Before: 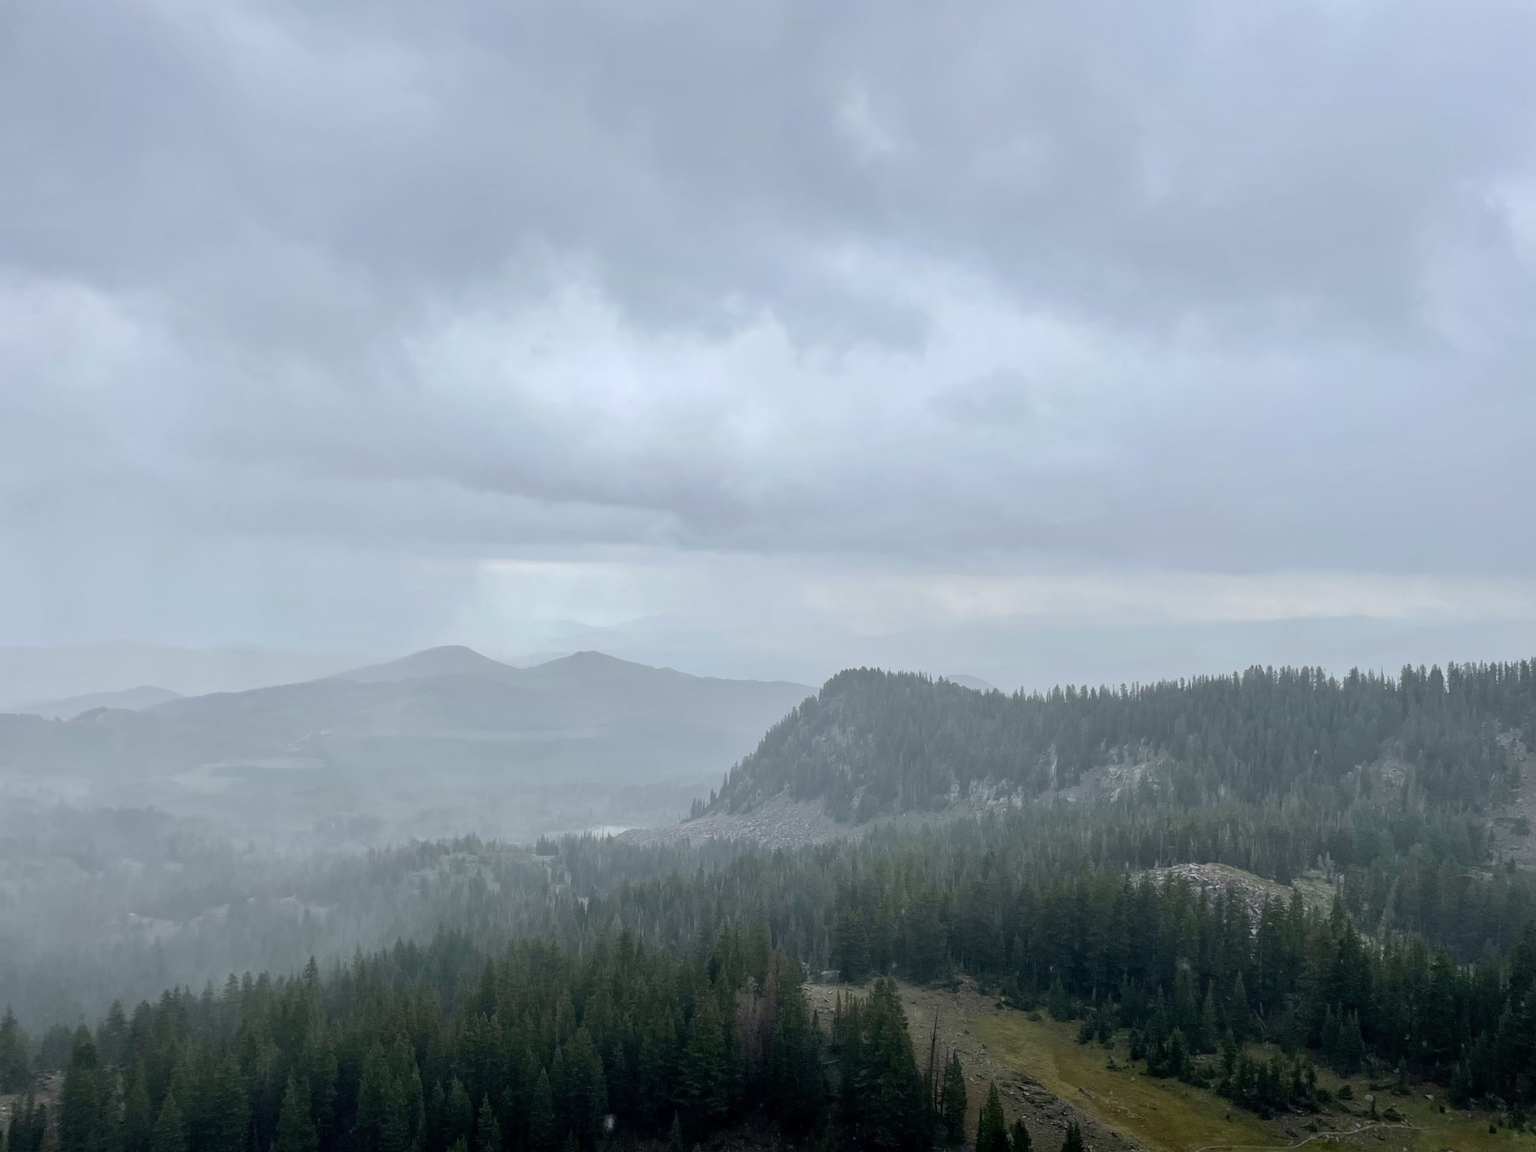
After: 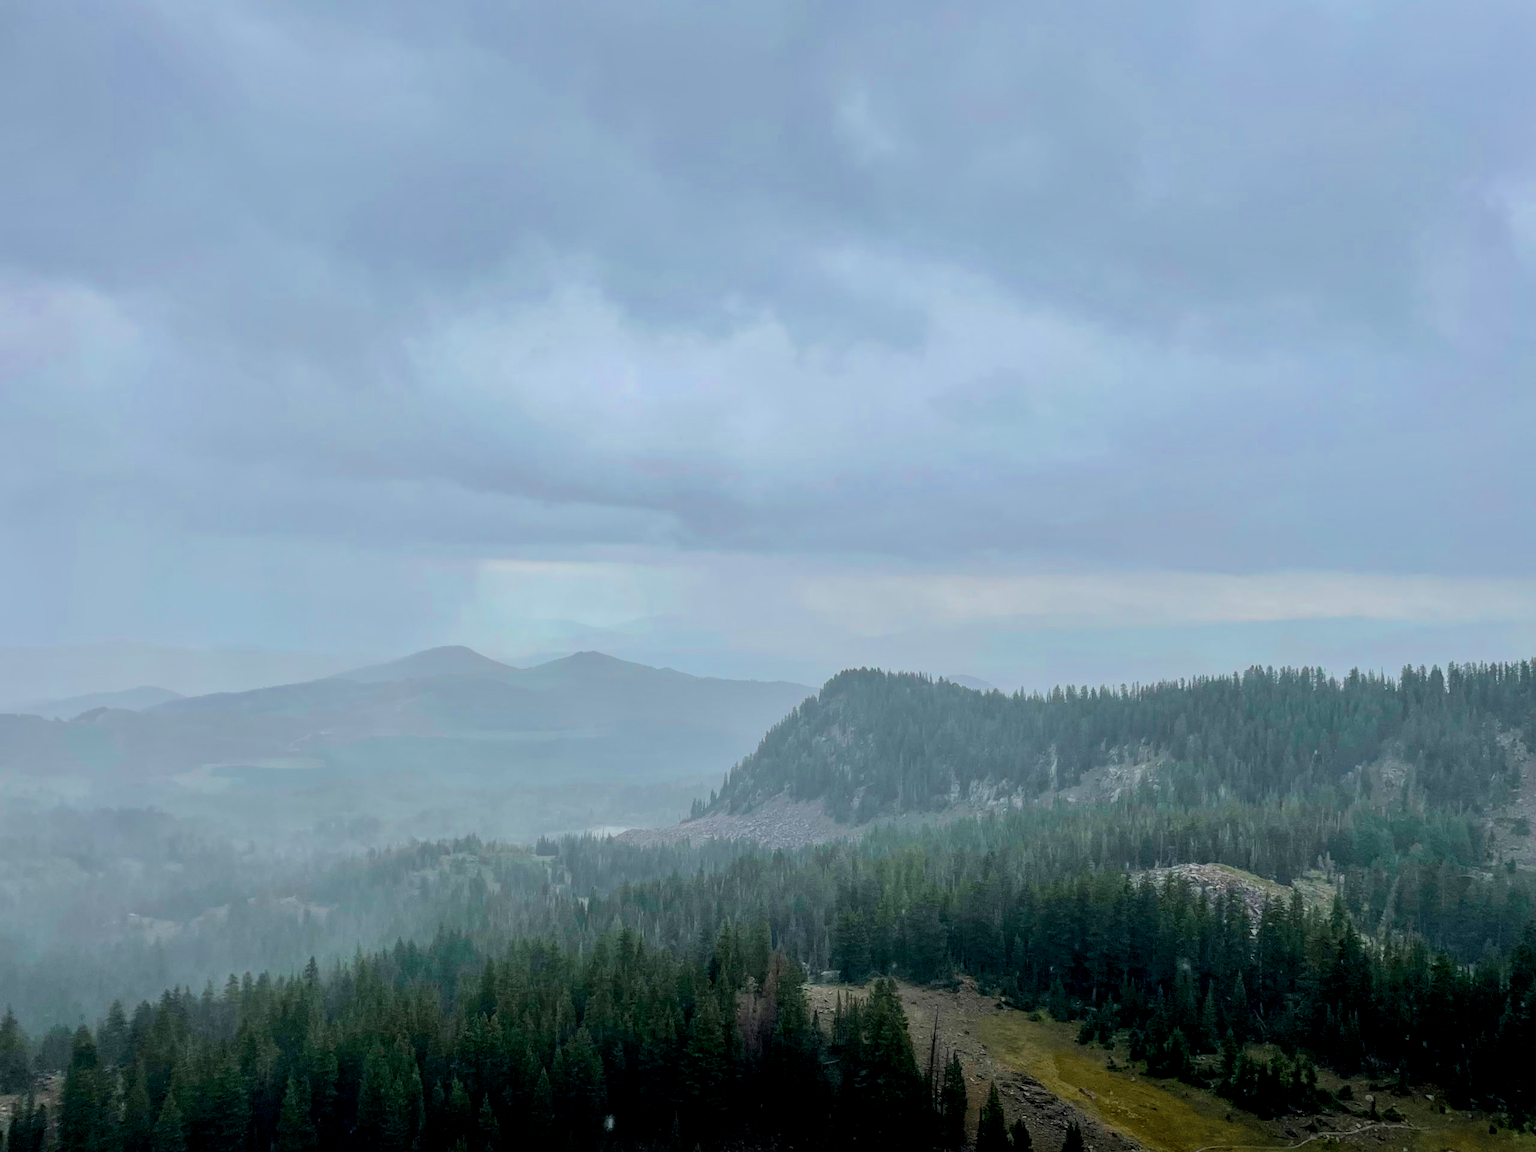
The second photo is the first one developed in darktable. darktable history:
filmic rgb: black relative exposure -7.65 EV, white relative exposure 4.56 EV, hardness 3.61, color science v6 (2022)
tone equalizer: on, module defaults
local contrast: detail 130%
color balance rgb: linear chroma grading › global chroma 15%, perceptual saturation grading › global saturation 30%
color zones: curves: ch0 [(0.11, 0.396) (0.195, 0.36) (0.25, 0.5) (0.303, 0.412) (0.357, 0.544) (0.75, 0.5) (0.967, 0.328)]; ch1 [(0, 0.468) (0.112, 0.512) (0.202, 0.6) (0.25, 0.5) (0.307, 0.352) (0.357, 0.544) (0.75, 0.5) (0.963, 0.524)]
